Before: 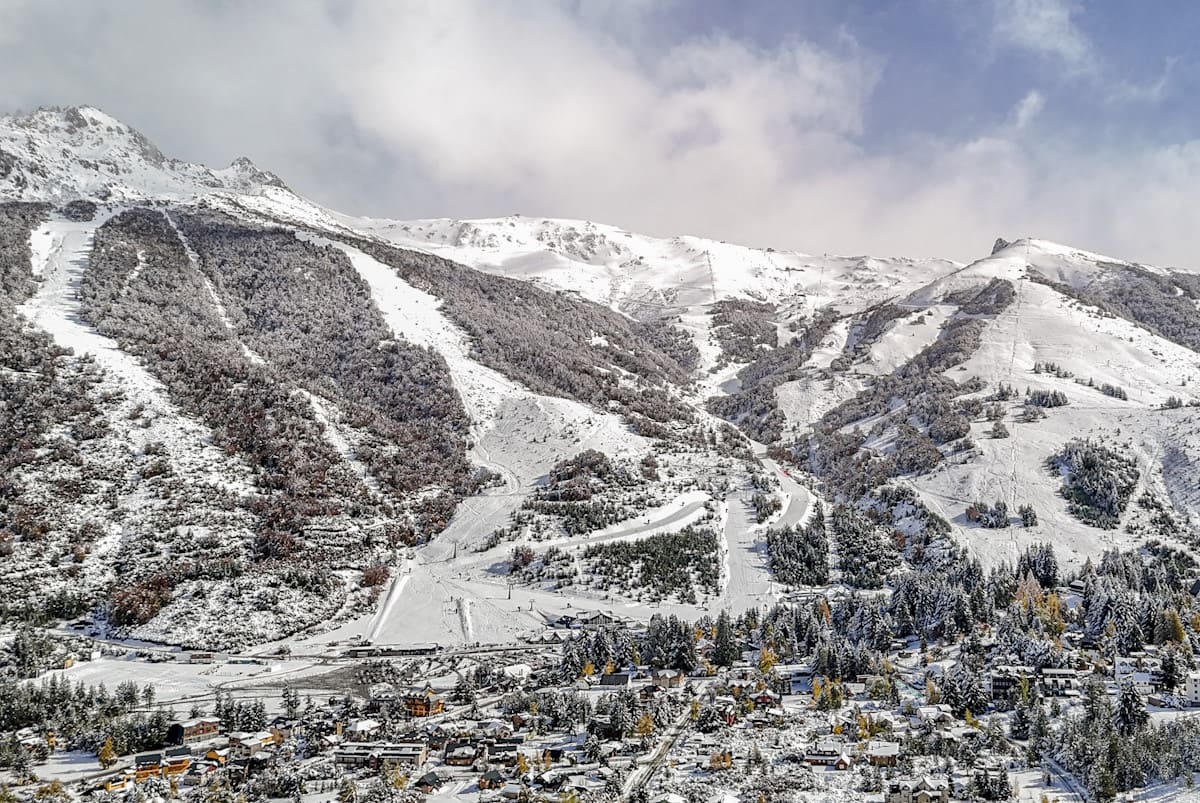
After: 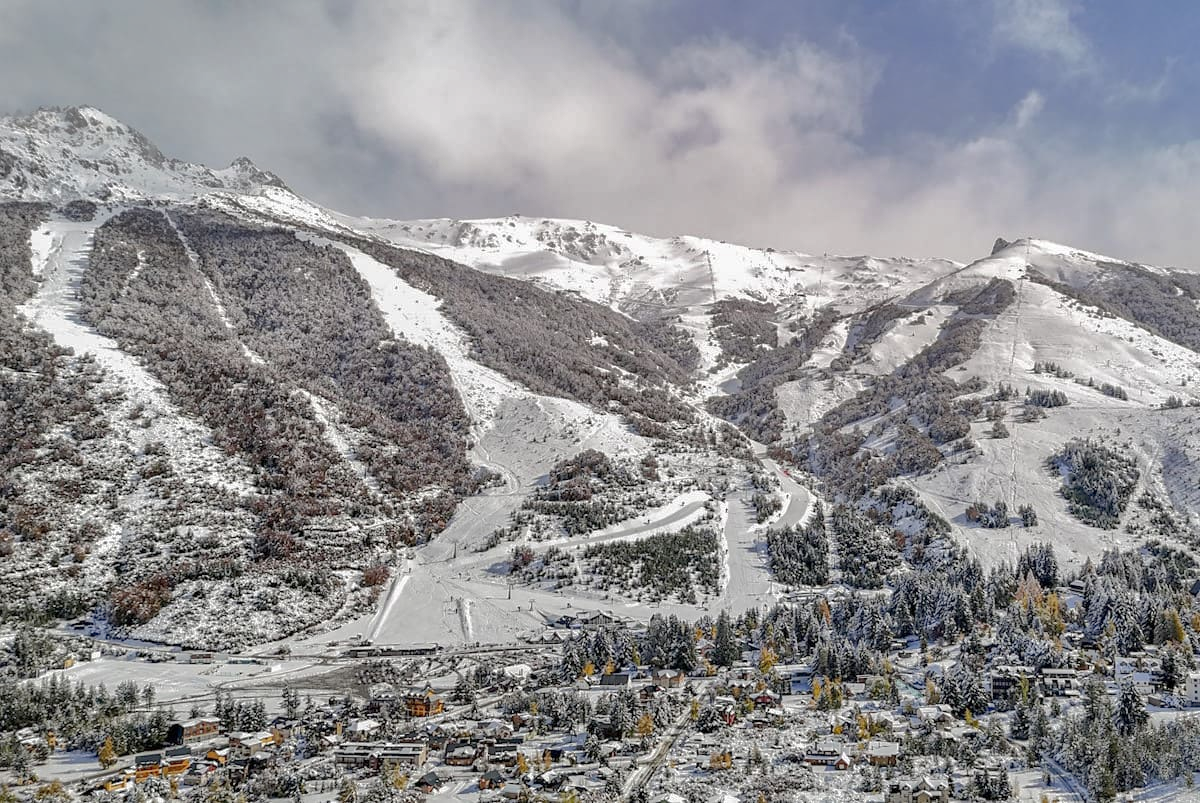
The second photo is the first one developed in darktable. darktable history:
shadows and highlights: highlights -59.77
base curve: preserve colors none
